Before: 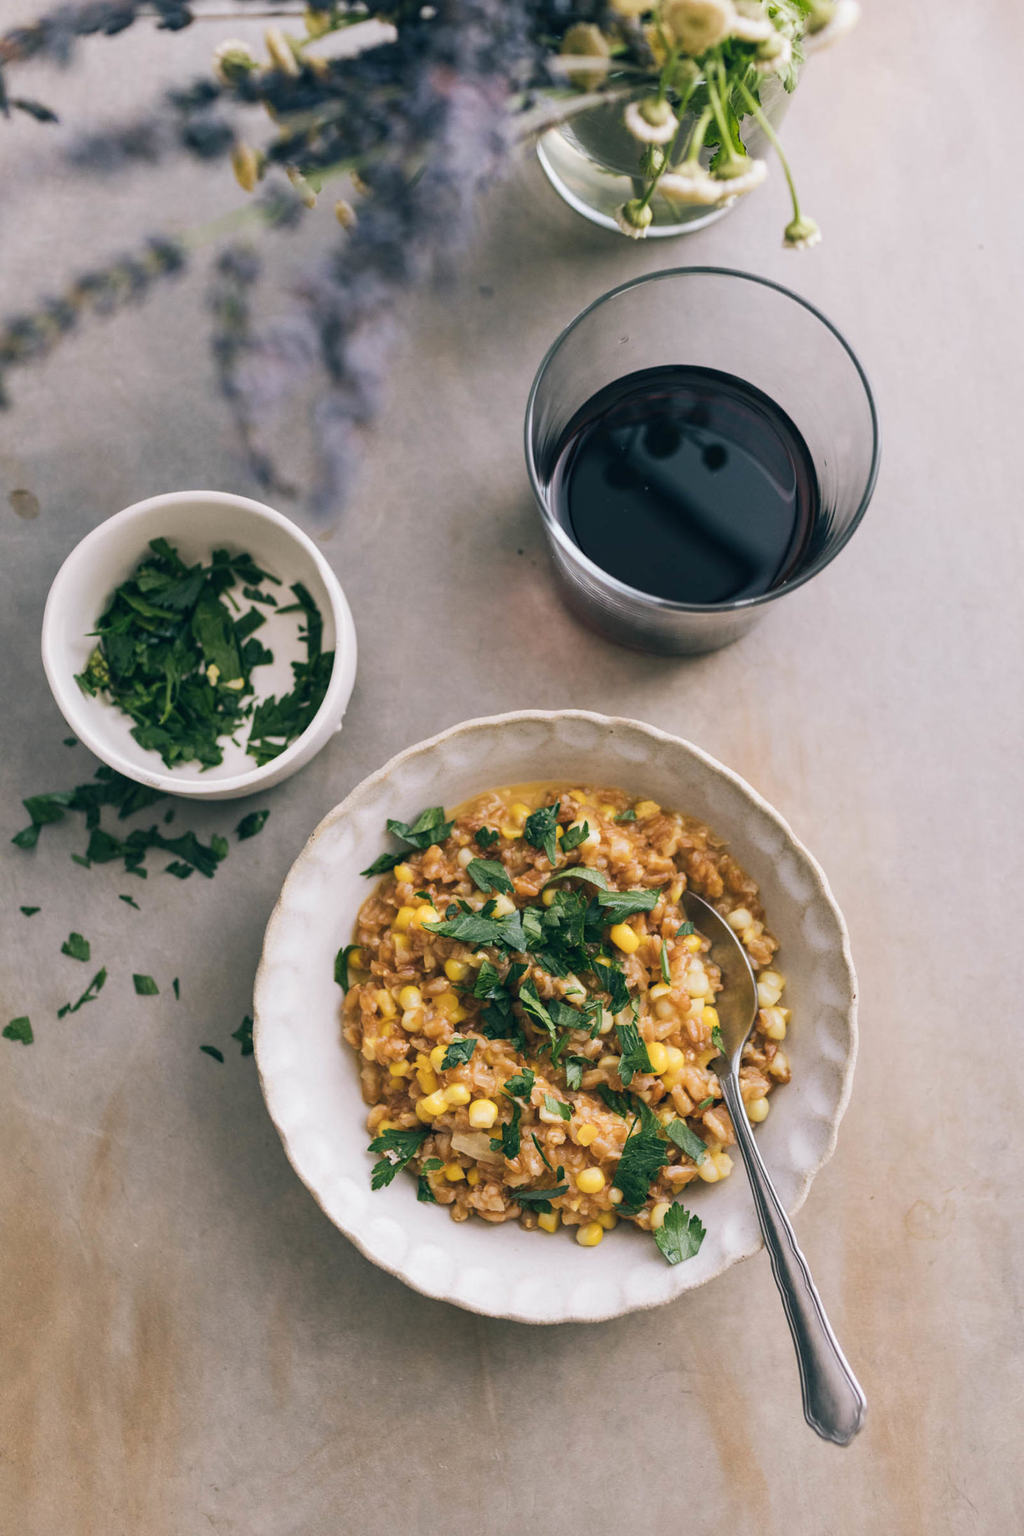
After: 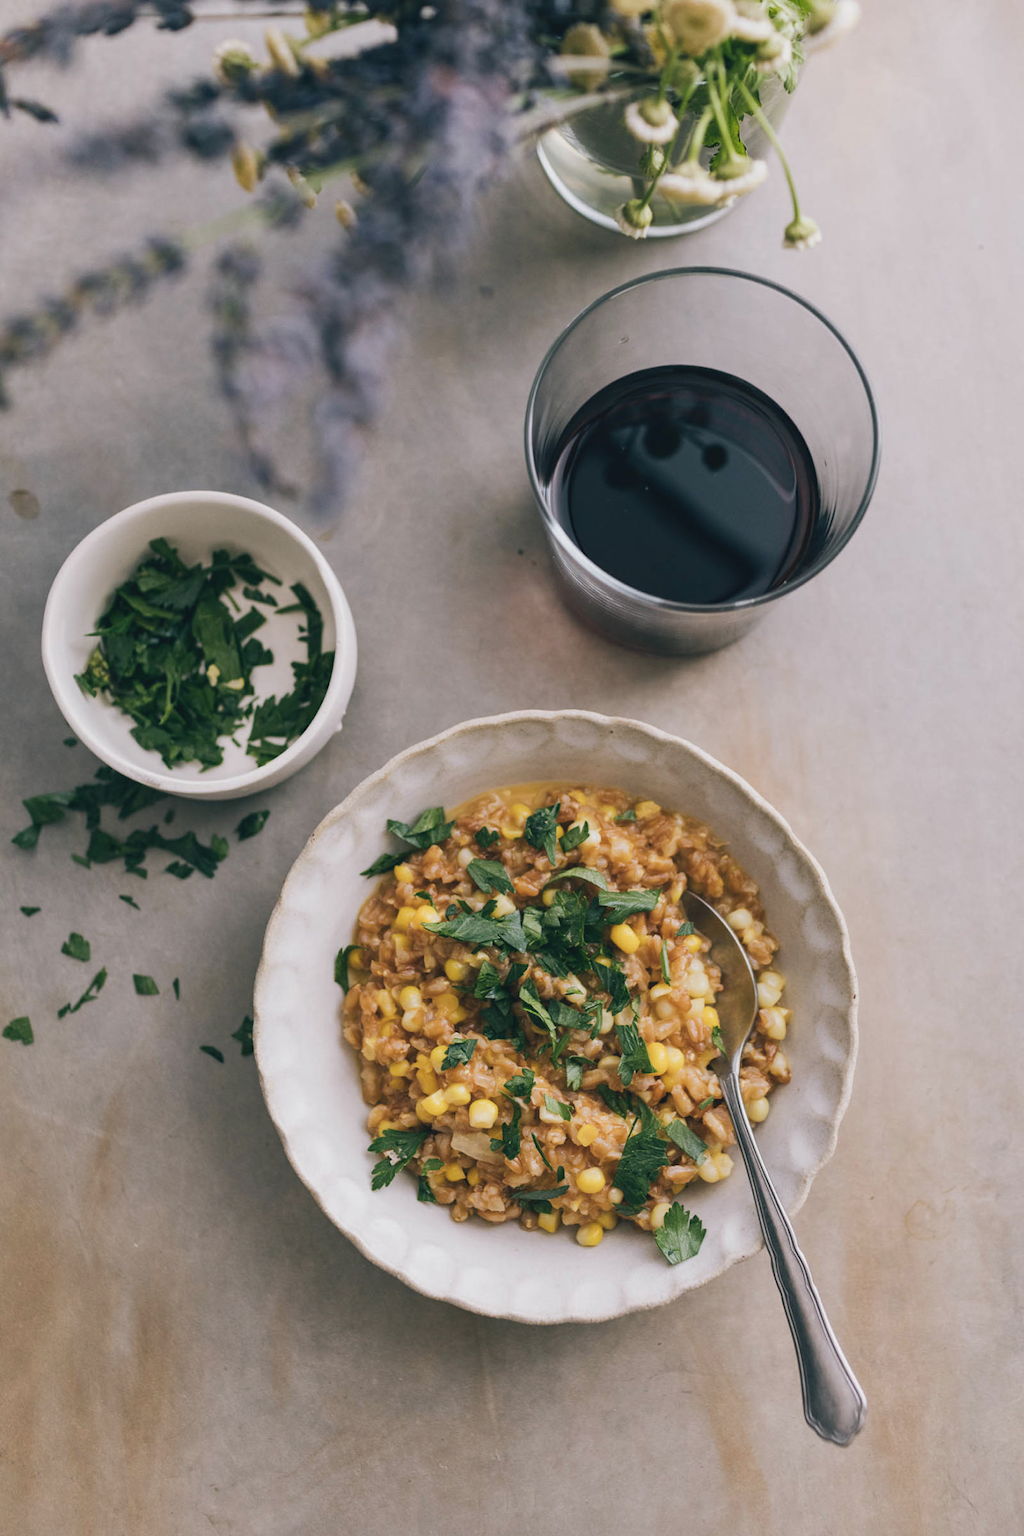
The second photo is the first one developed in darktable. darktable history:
contrast brightness saturation: contrast -0.088, brightness -0.036, saturation -0.114
